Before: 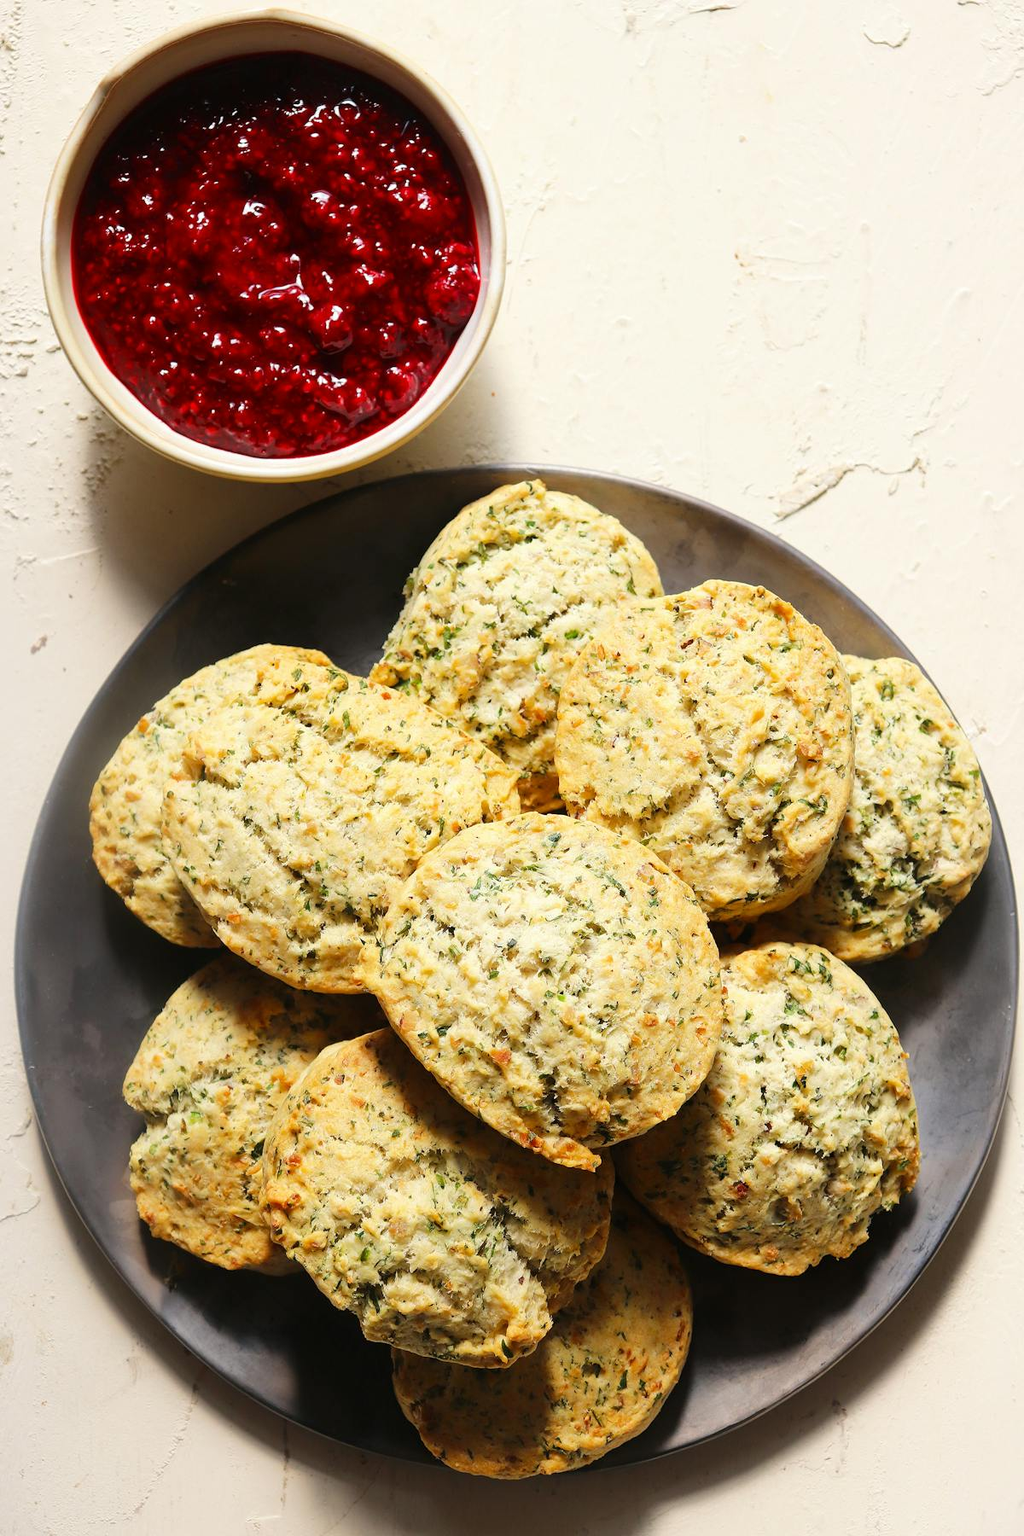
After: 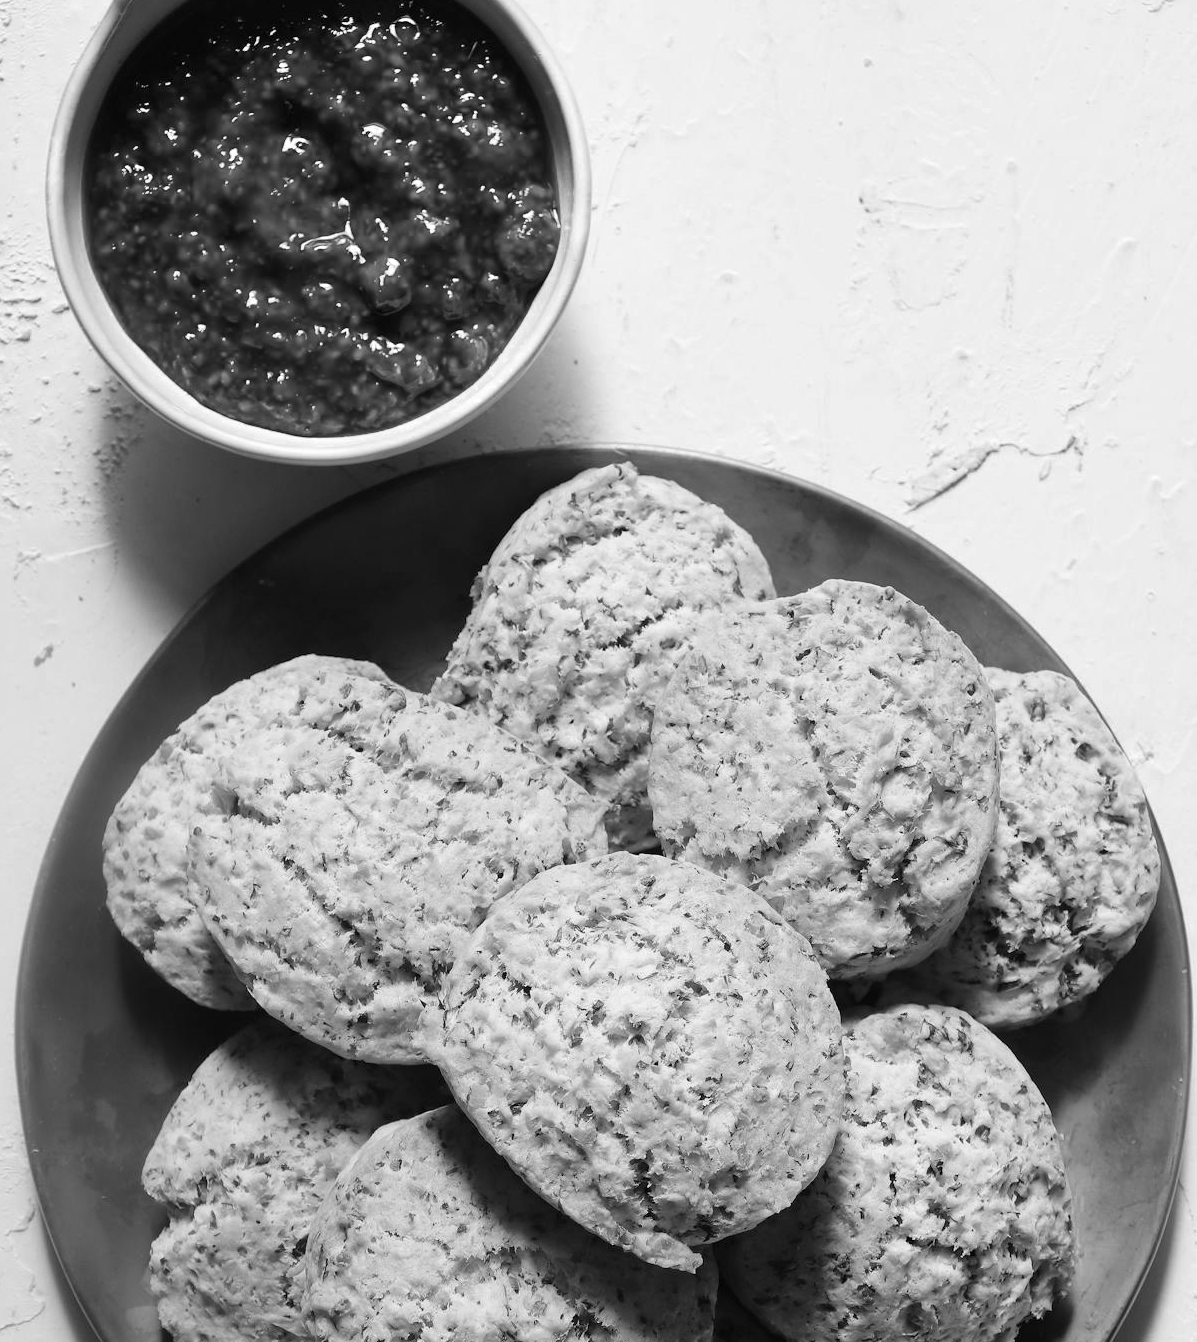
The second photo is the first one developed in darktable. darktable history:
shadows and highlights: shadows 29.41, highlights -28.92, low approximation 0.01, soften with gaussian
color zones: curves: ch0 [(0, 0.613) (0.01, 0.613) (0.245, 0.448) (0.498, 0.529) (0.642, 0.665) (0.879, 0.777) (0.99, 0.613)]; ch1 [(0, 0) (0.143, 0) (0.286, 0) (0.429, 0) (0.571, 0) (0.714, 0) (0.857, 0)]
crop: left 0.225%, top 5.558%, bottom 19.887%
